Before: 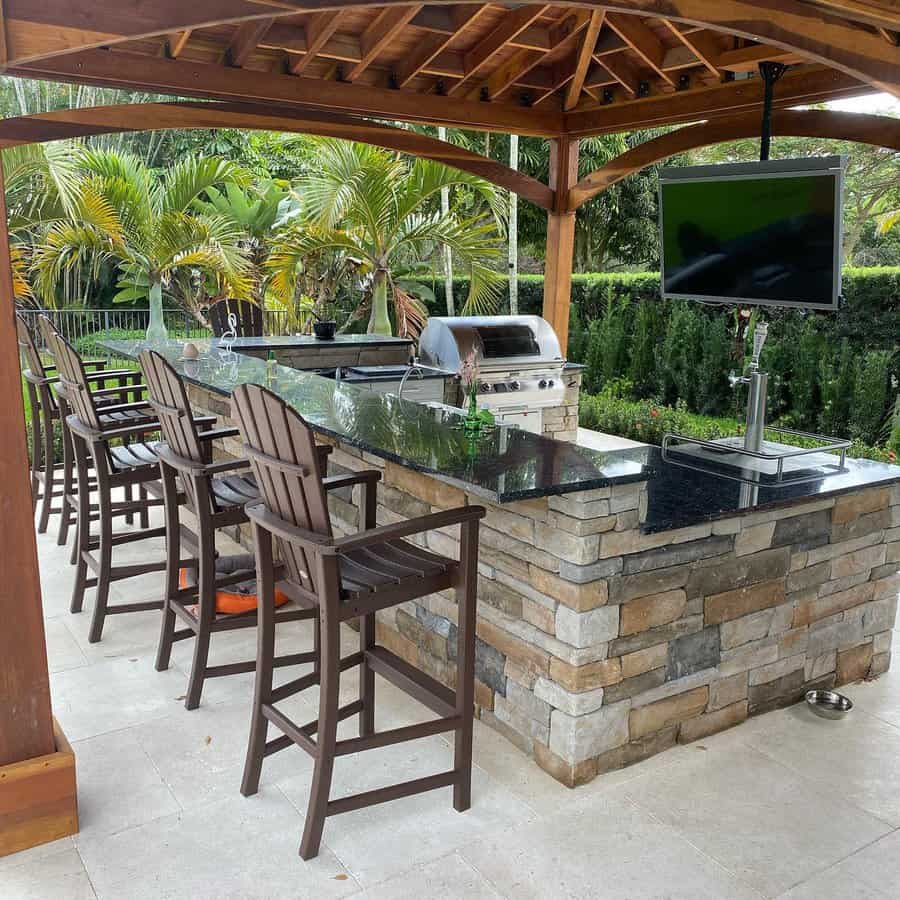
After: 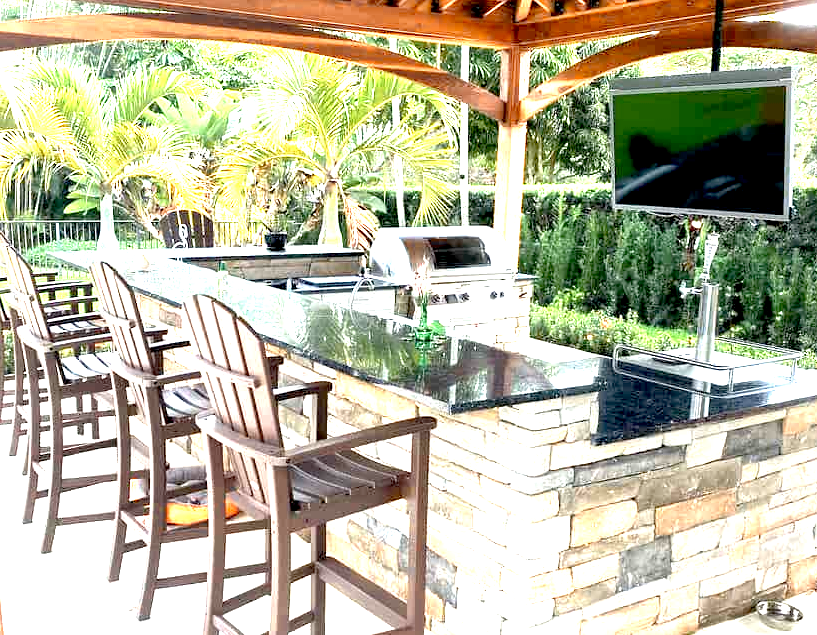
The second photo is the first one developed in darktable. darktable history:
color zones: curves: ch0 [(0.018, 0.548) (0.197, 0.654) (0.425, 0.447) (0.605, 0.658) (0.732, 0.579)]; ch1 [(0.105, 0.531) (0.224, 0.531) (0.386, 0.39) (0.618, 0.456) (0.732, 0.456) (0.956, 0.421)]; ch2 [(0.039, 0.583) (0.215, 0.465) (0.399, 0.544) (0.465, 0.548) (0.614, 0.447) (0.724, 0.43) (0.882, 0.623) (0.956, 0.632)]
crop: left 5.514%, top 9.983%, right 3.646%, bottom 19.4%
exposure: black level correction 0.005, exposure 2.075 EV, compensate highlight preservation false
